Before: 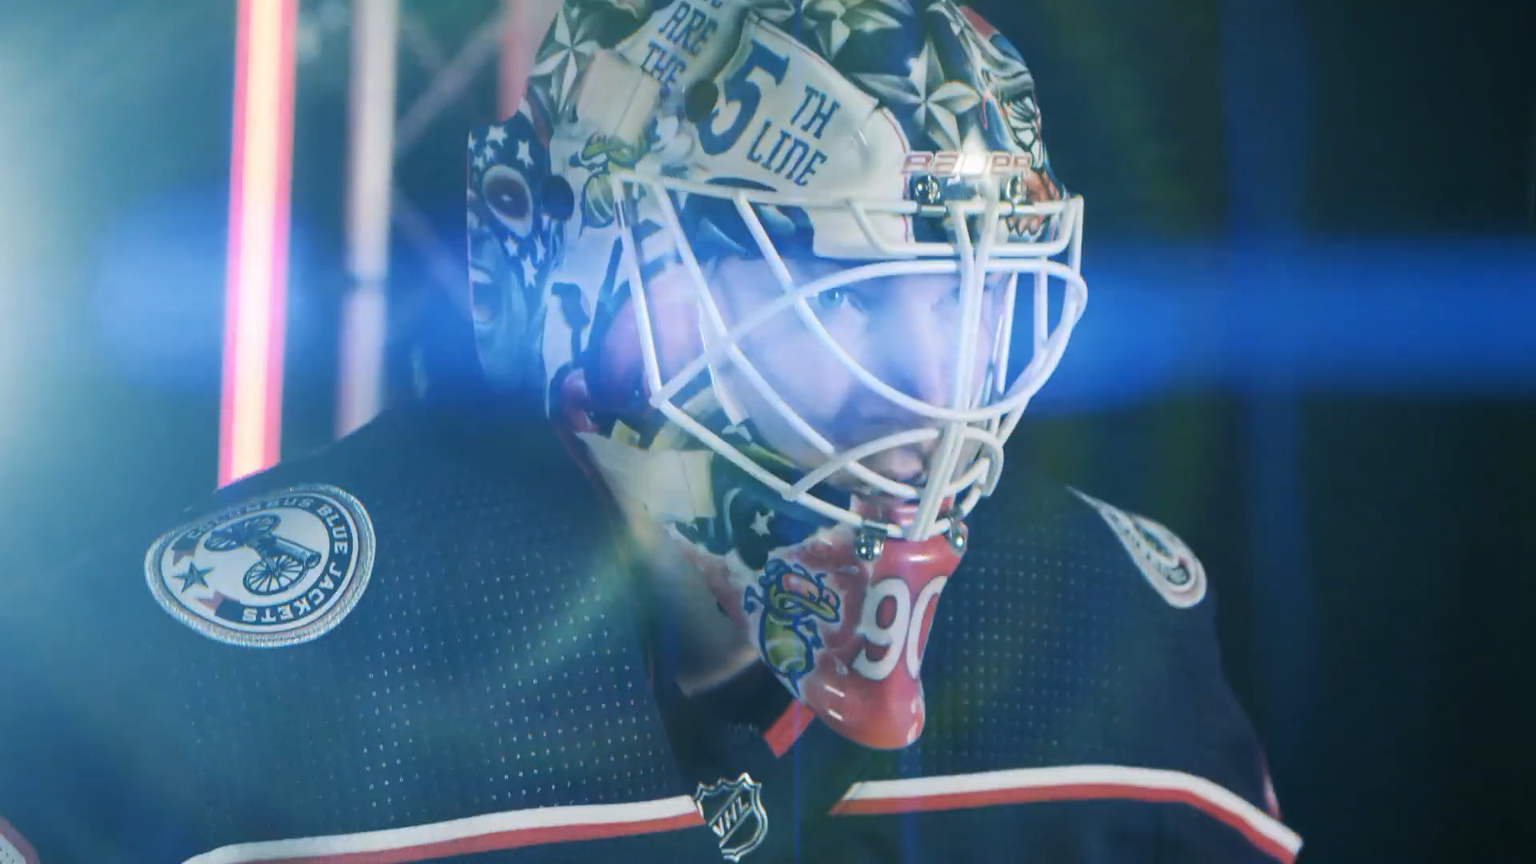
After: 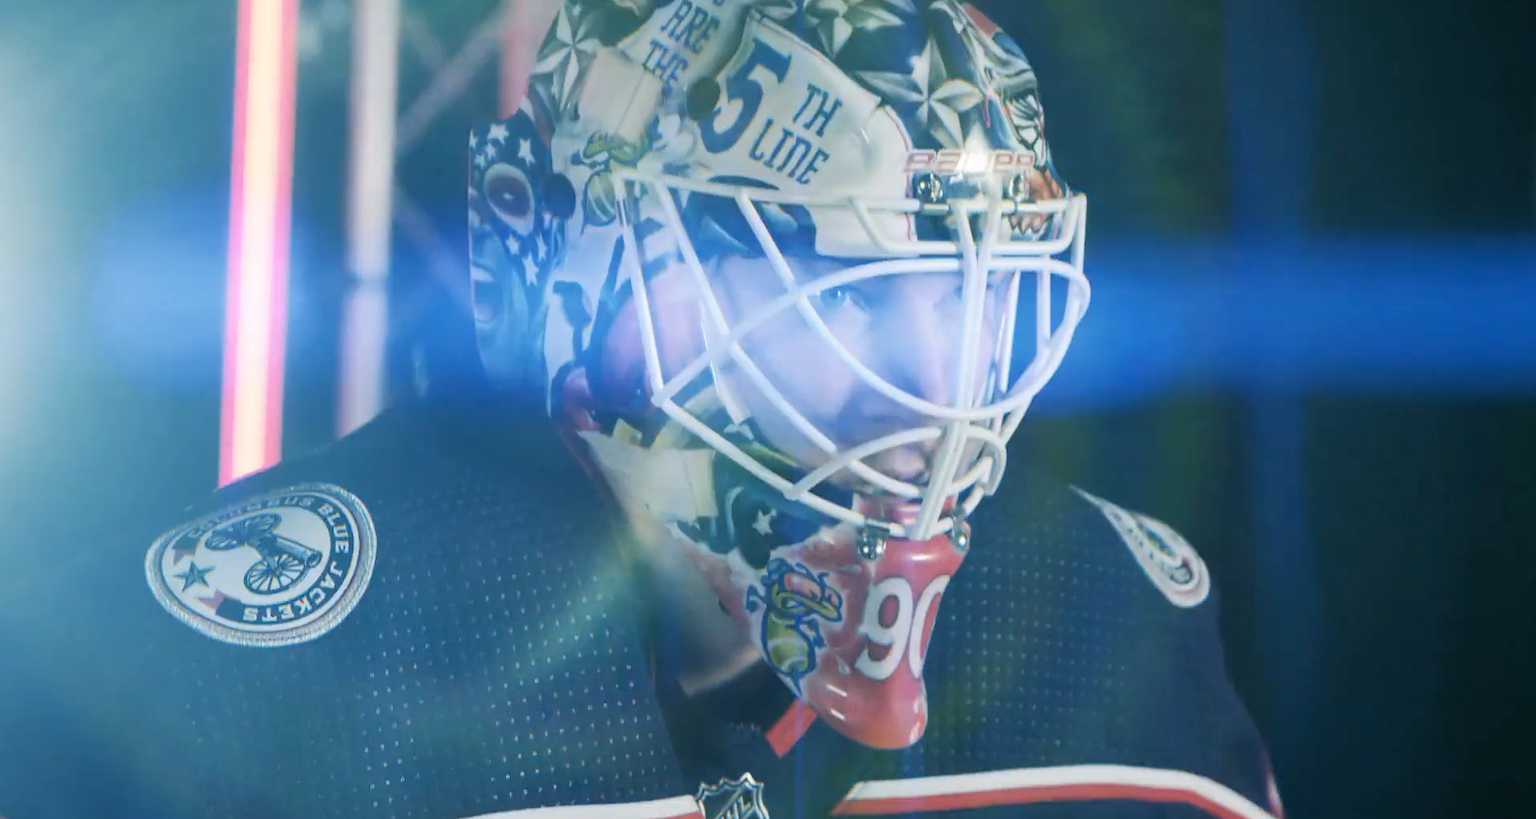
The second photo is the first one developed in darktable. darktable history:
crop: top 0.296%, right 0.26%, bottom 5.039%
